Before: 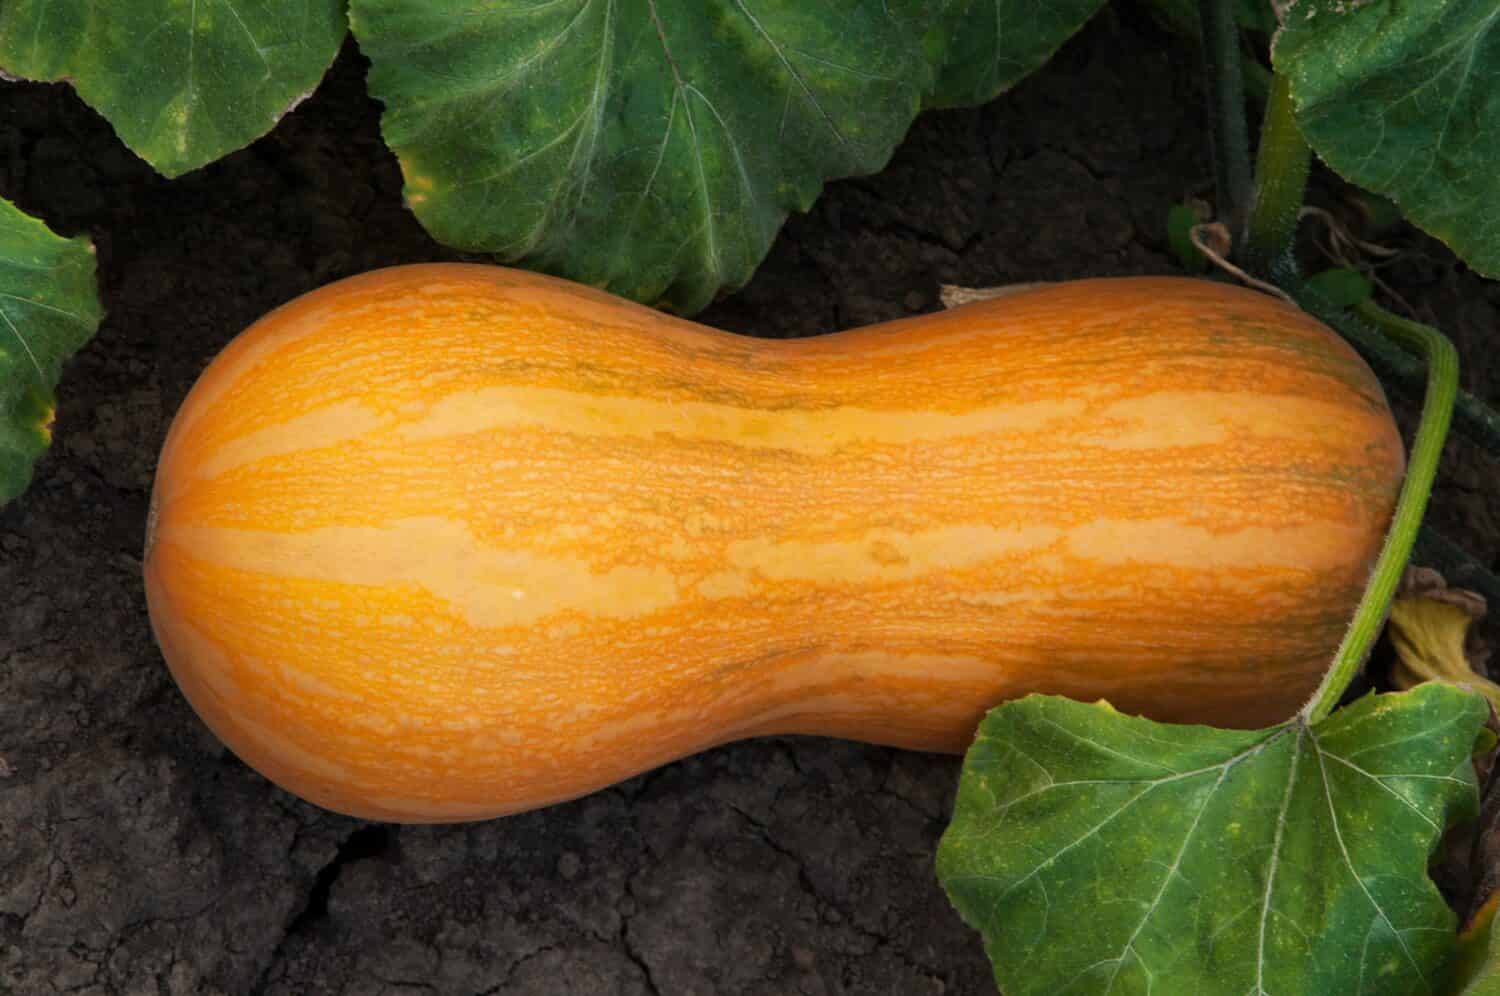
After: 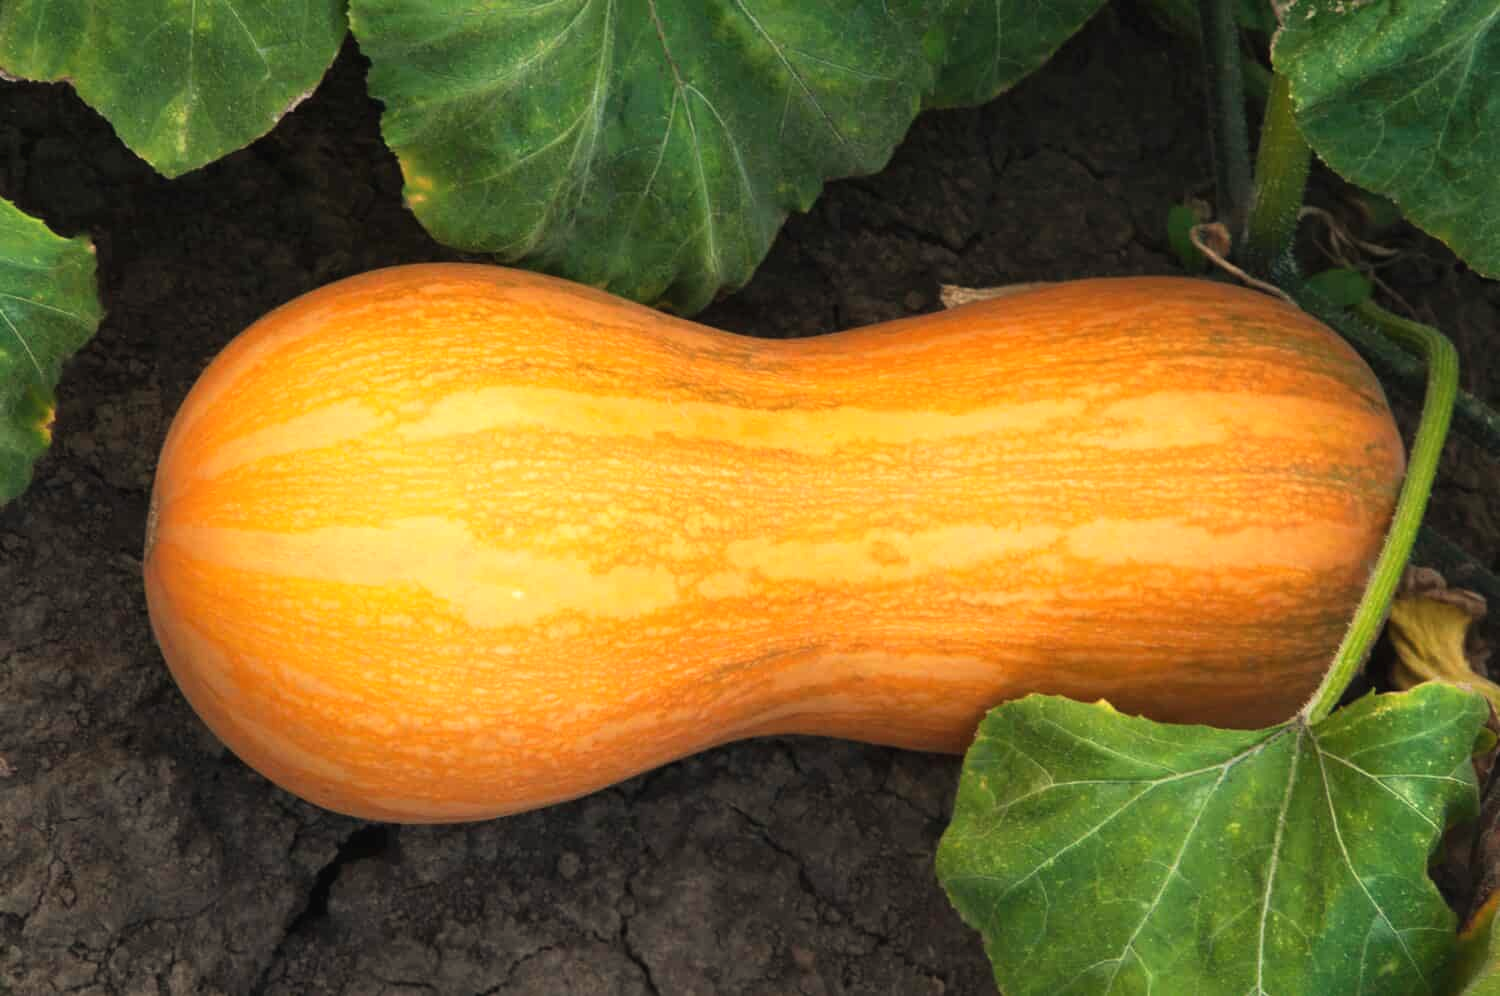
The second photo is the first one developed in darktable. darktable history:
white balance: red 1.029, blue 0.92
exposure: black level correction -0.002, exposure 0.54 EV, compensate highlight preservation false
